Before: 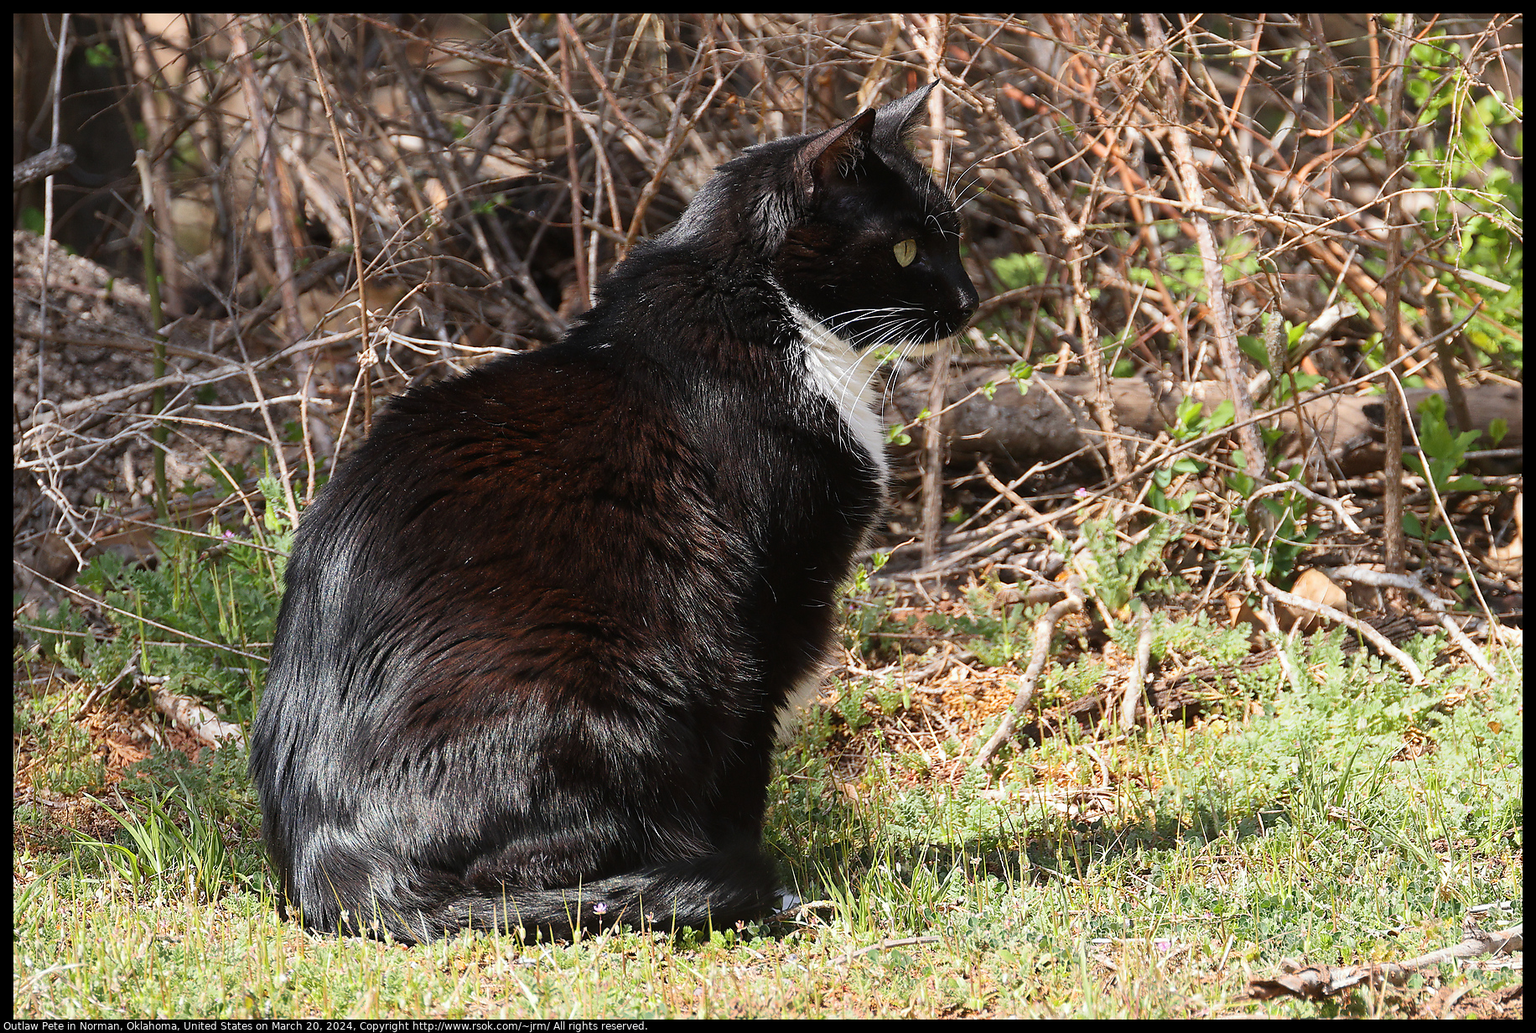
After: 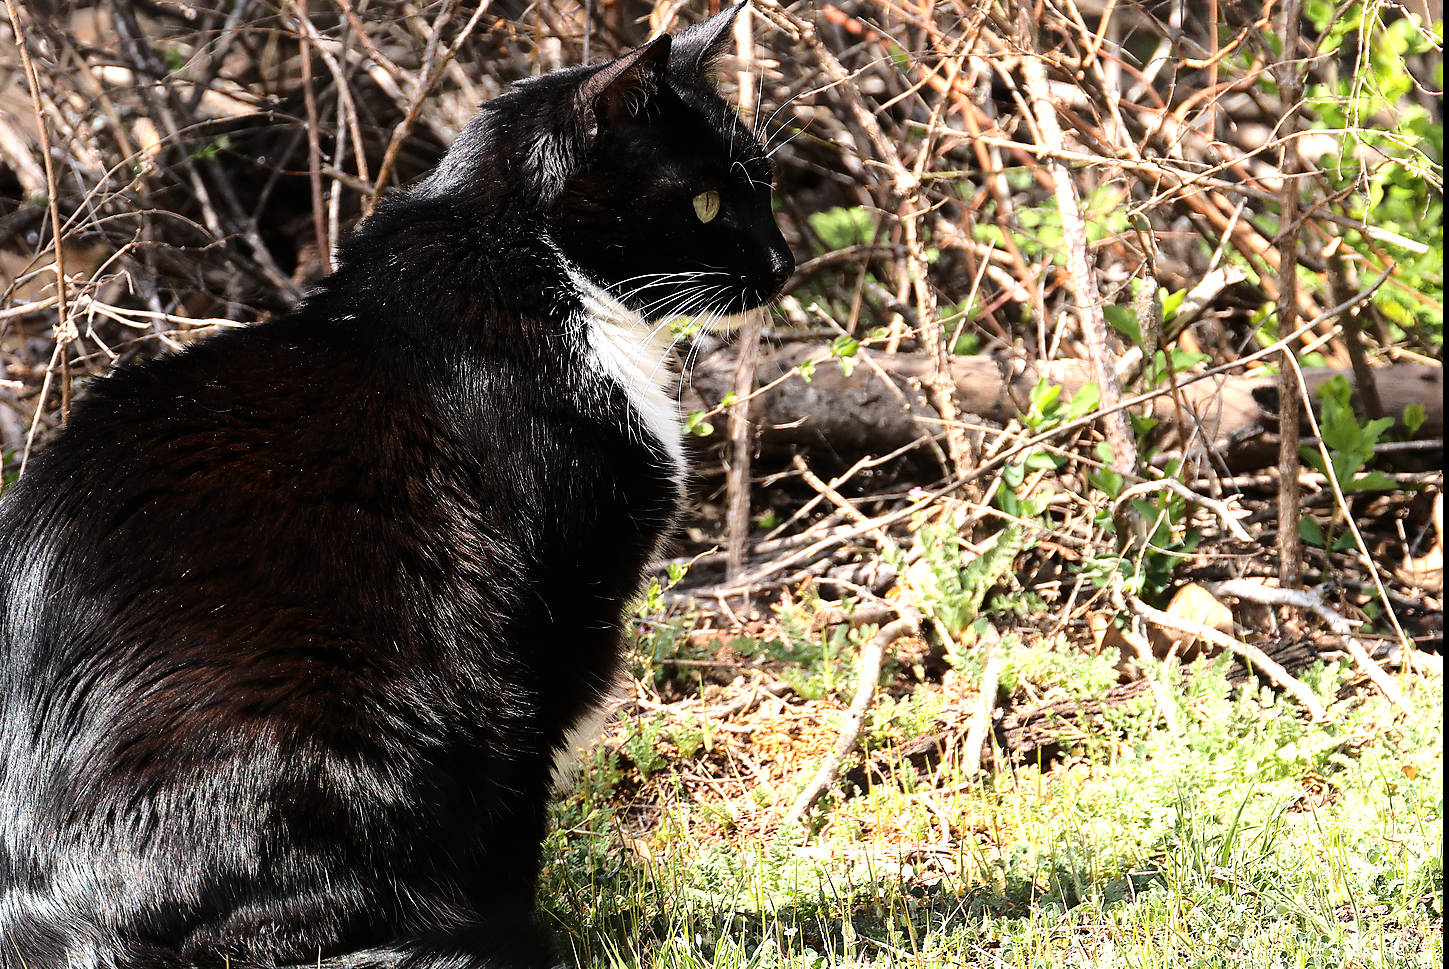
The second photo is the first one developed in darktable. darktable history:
base curve: curves: ch0 [(0, 0) (0.073, 0.04) (0.157, 0.139) (0.492, 0.492) (0.758, 0.758) (1, 1)]
crop and rotate: left 20.386%, top 7.779%, right 0.494%, bottom 13.544%
tone equalizer: -8 EV -0.745 EV, -7 EV -0.671 EV, -6 EV -0.617 EV, -5 EV -0.412 EV, -3 EV 0.385 EV, -2 EV 0.6 EV, -1 EV 0.697 EV, +0 EV 0.771 EV
